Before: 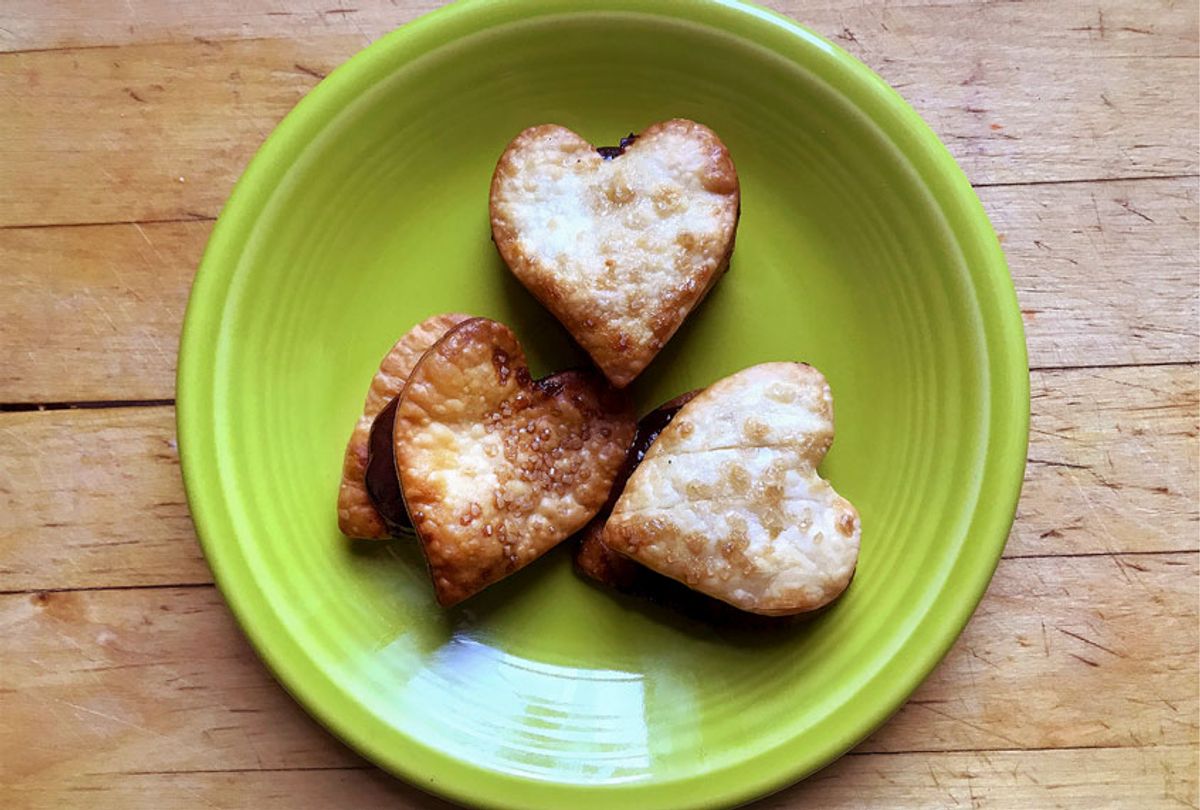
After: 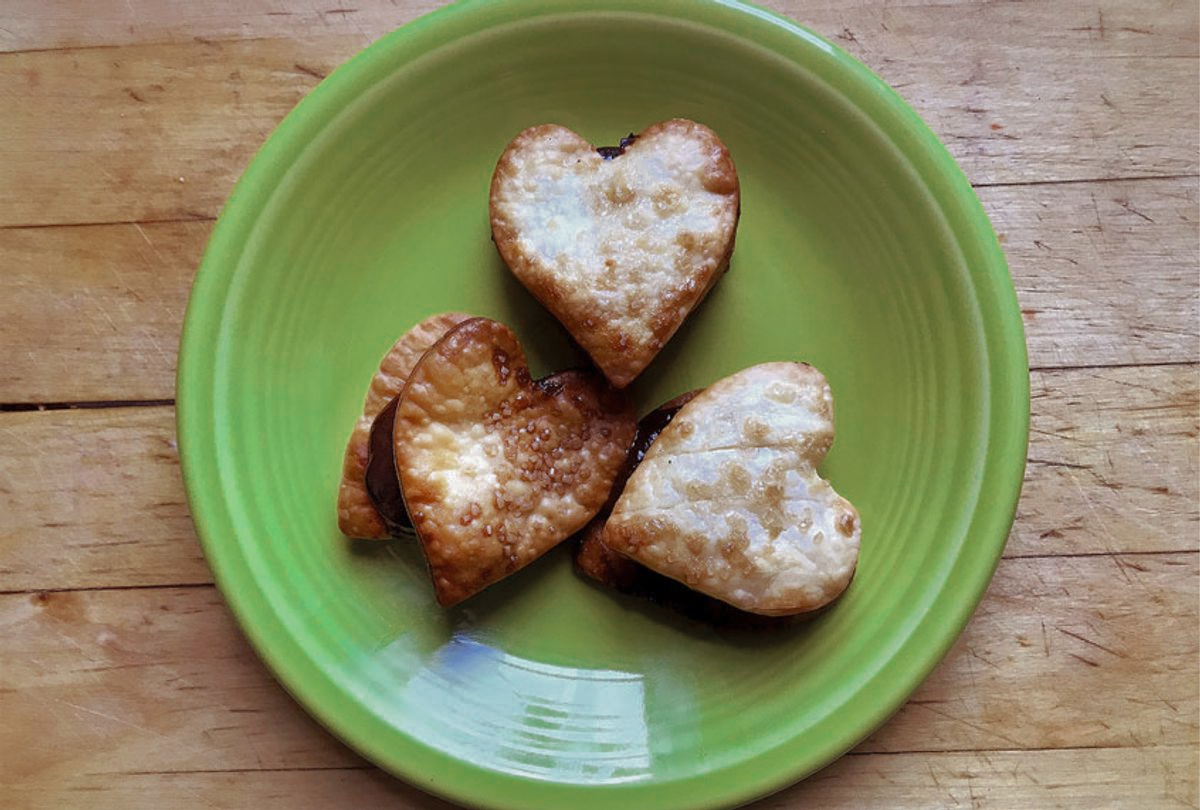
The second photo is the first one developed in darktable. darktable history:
shadows and highlights: shadows 39.55, highlights -59.83
color zones: curves: ch0 [(0, 0.5) (0.125, 0.4) (0.25, 0.5) (0.375, 0.4) (0.5, 0.4) (0.625, 0.35) (0.75, 0.35) (0.875, 0.5)]; ch1 [(0, 0.35) (0.125, 0.45) (0.25, 0.35) (0.375, 0.35) (0.5, 0.35) (0.625, 0.35) (0.75, 0.45) (0.875, 0.35)]; ch2 [(0, 0.6) (0.125, 0.5) (0.25, 0.5) (0.375, 0.6) (0.5, 0.6) (0.625, 0.5) (0.75, 0.5) (0.875, 0.5)]
